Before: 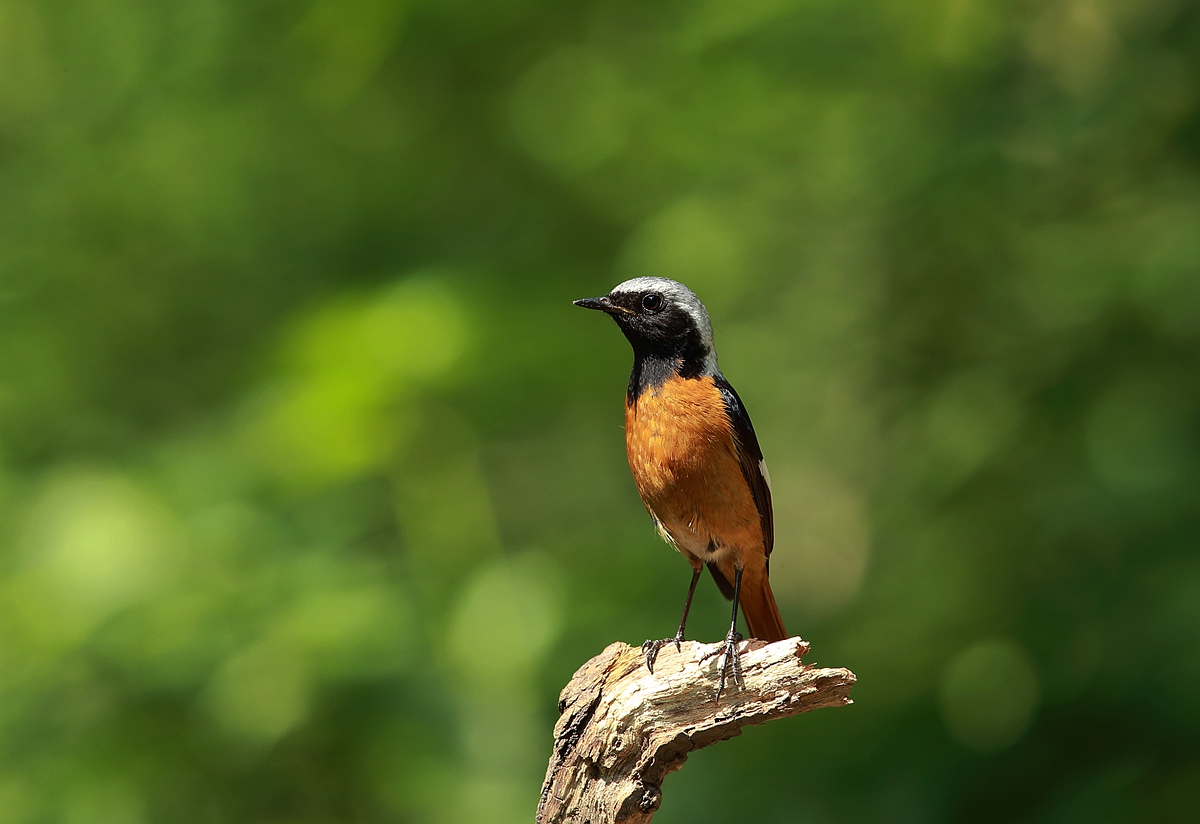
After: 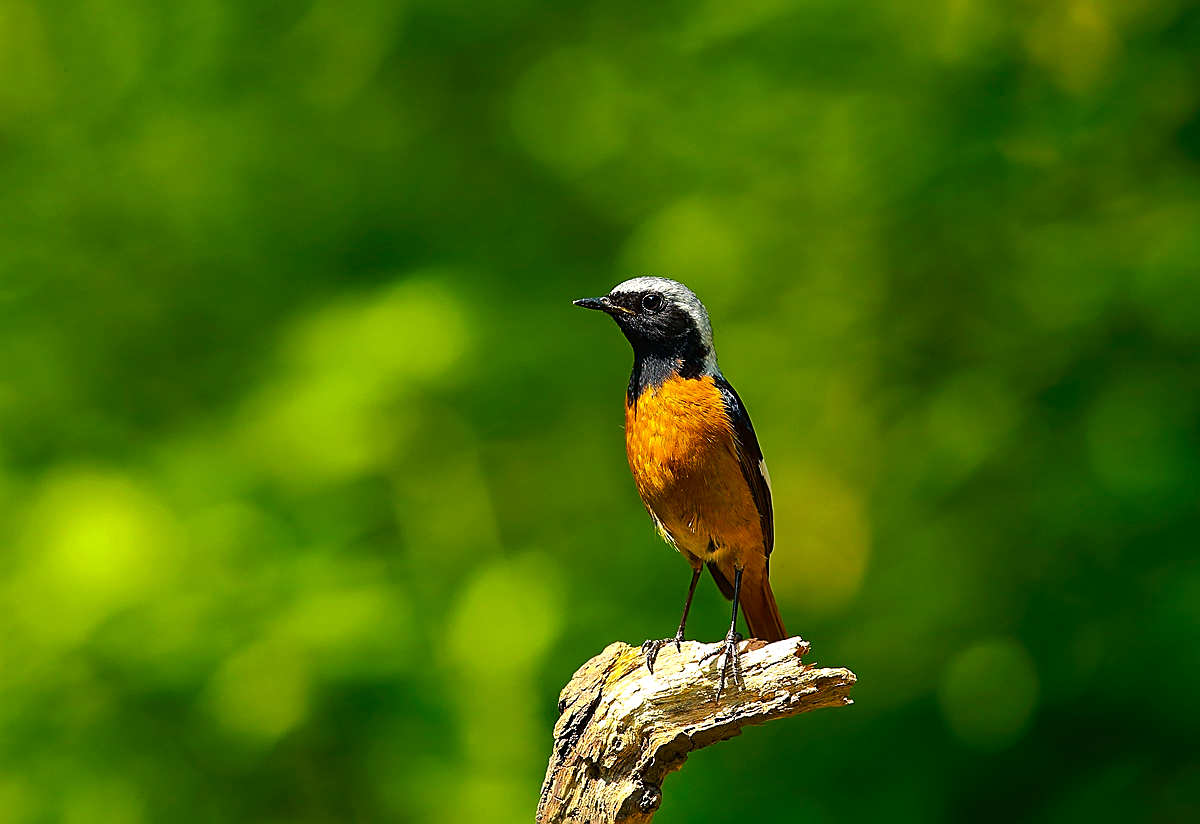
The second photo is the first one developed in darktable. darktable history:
sharpen: on, module defaults
color balance rgb: shadows lift › chroma 7.533%, shadows lift › hue 246.34°, power › chroma 0.292%, power › hue 24.27°, linear chroma grading › shadows -30.484%, linear chroma grading › global chroma 35.084%, perceptual saturation grading › global saturation 20%, perceptual saturation grading › highlights -14.095%, perceptual saturation grading › shadows 49.501%, perceptual brilliance grading › highlights 8.72%, perceptual brilliance grading › mid-tones 3.252%, perceptual brilliance grading › shadows 2.074%, global vibrance 20%
